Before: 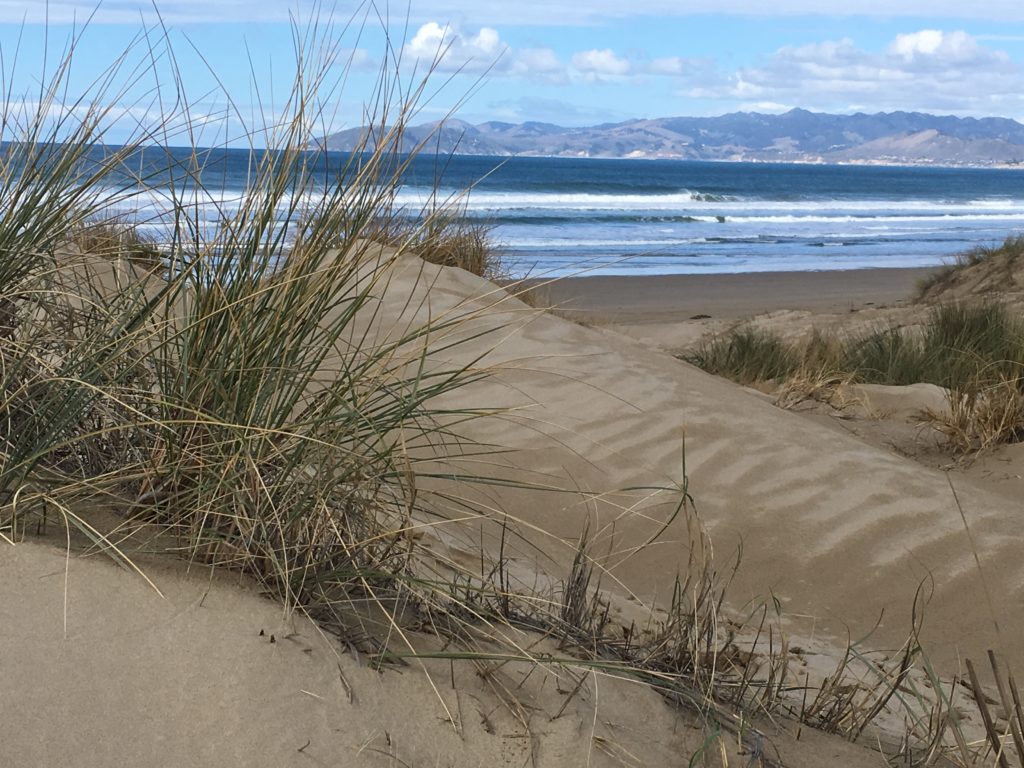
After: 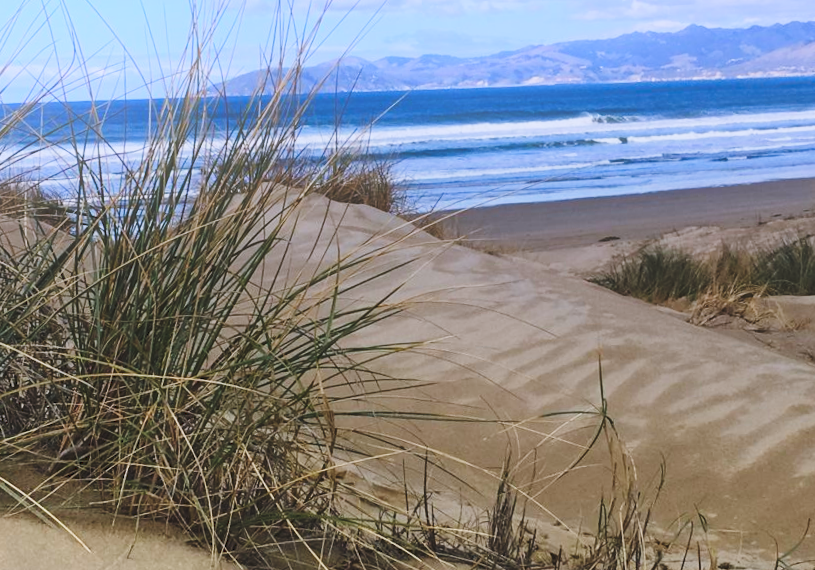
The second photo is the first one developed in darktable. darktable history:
tone curve: curves: ch0 [(0, 0) (0.003, 0.077) (0.011, 0.079) (0.025, 0.085) (0.044, 0.095) (0.069, 0.109) (0.1, 0.124) (0.136, 0.142) (0.177, 0.169) (0.224, 0.207) (0.277, 0.267) (0.335, 0.347) (0.399, 0.442) (0.468, 0.54) (0.543, 0.635) (0.623, 0.726) (0.709, 0.813) (0.801, 0.882) (0.898, 0.934) (1, 1)], preserve colors none
color correction: saturation 1.1
rotate and perspective: rotation -3.52°, crop left 0.036, crop right 0.964, crop top 0.081, crop bottom 0.919
crop and rotate: left 7.196%, top 4.574%, right 10.605%, bottom 13.178%
graduated density: hue 238.83°, saturation 50%
bloom: threshold 82.5%, strength 16.25%
